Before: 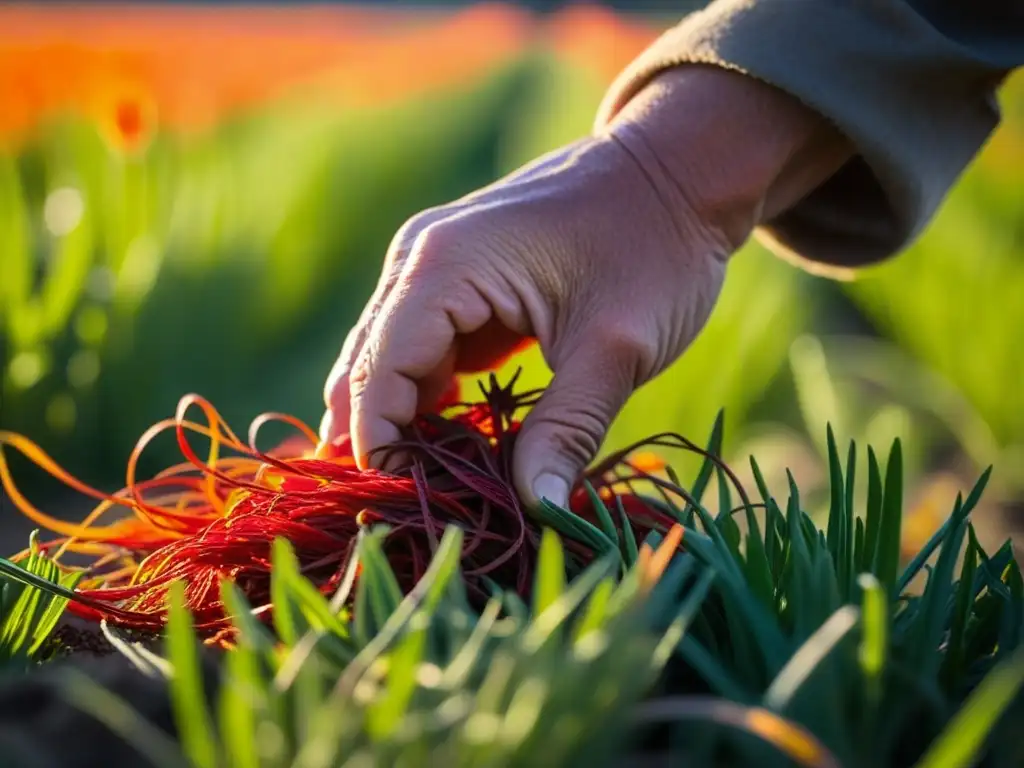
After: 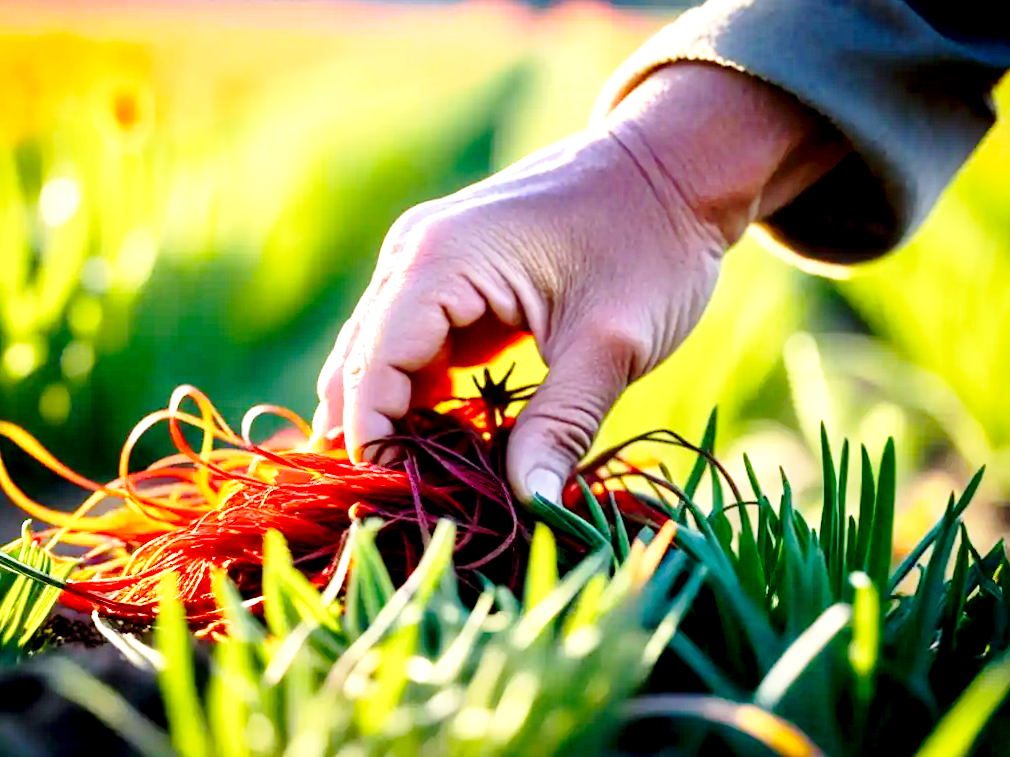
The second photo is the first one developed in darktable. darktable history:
base curve: curves: ch0 [(0, 0) (0.028, 0.03) (0.121, 0.232) (0.46, 0.748) (0.859, 0.968) (1, 1)], preserve colors none
exposure: black level correction 0.01, exposure 1 EV
local contrast: mode bilateral grid, contrast 21, coarseness 51, detail 119%, midtone range 0.2
crop and rotate: angle -0.579°
